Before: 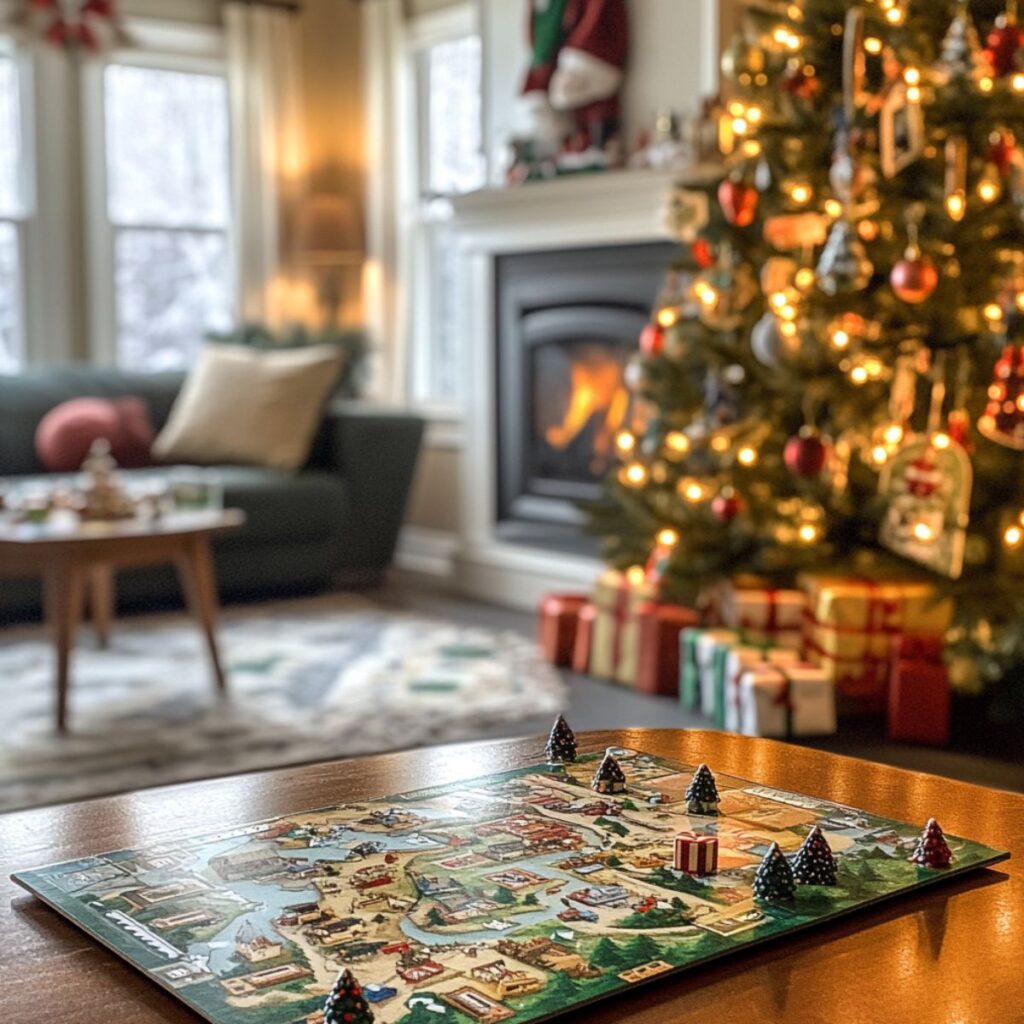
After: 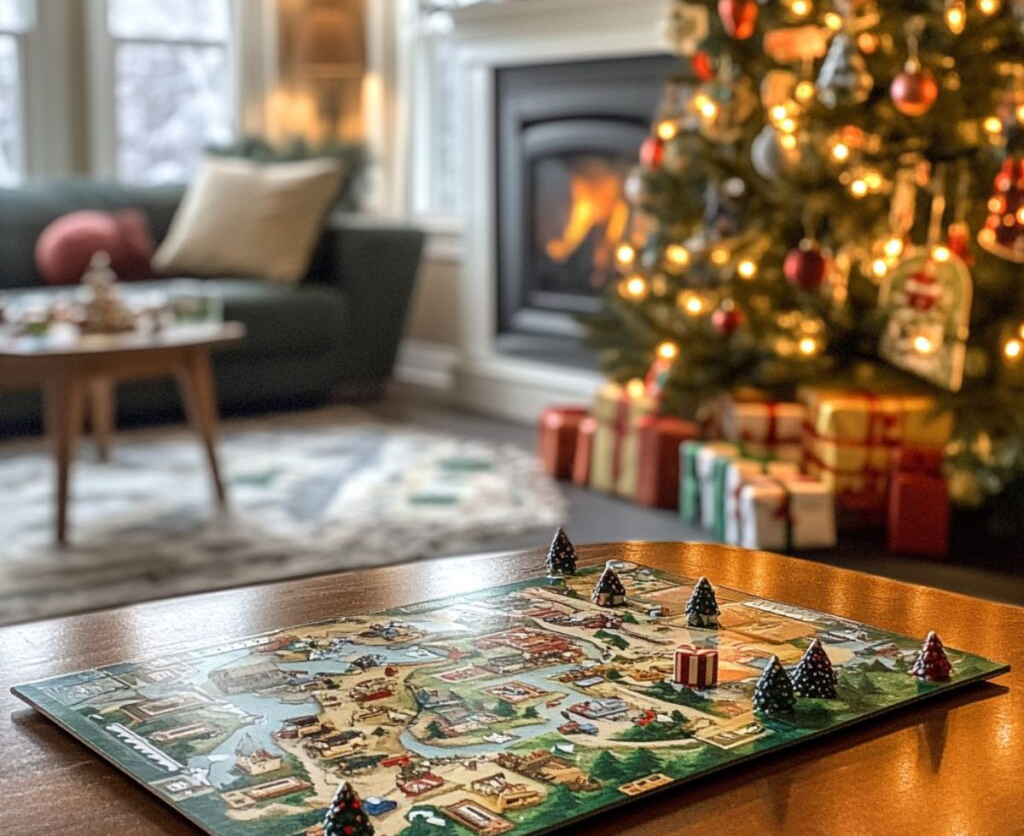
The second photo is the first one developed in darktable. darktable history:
crop and rotate: top 18.308%
